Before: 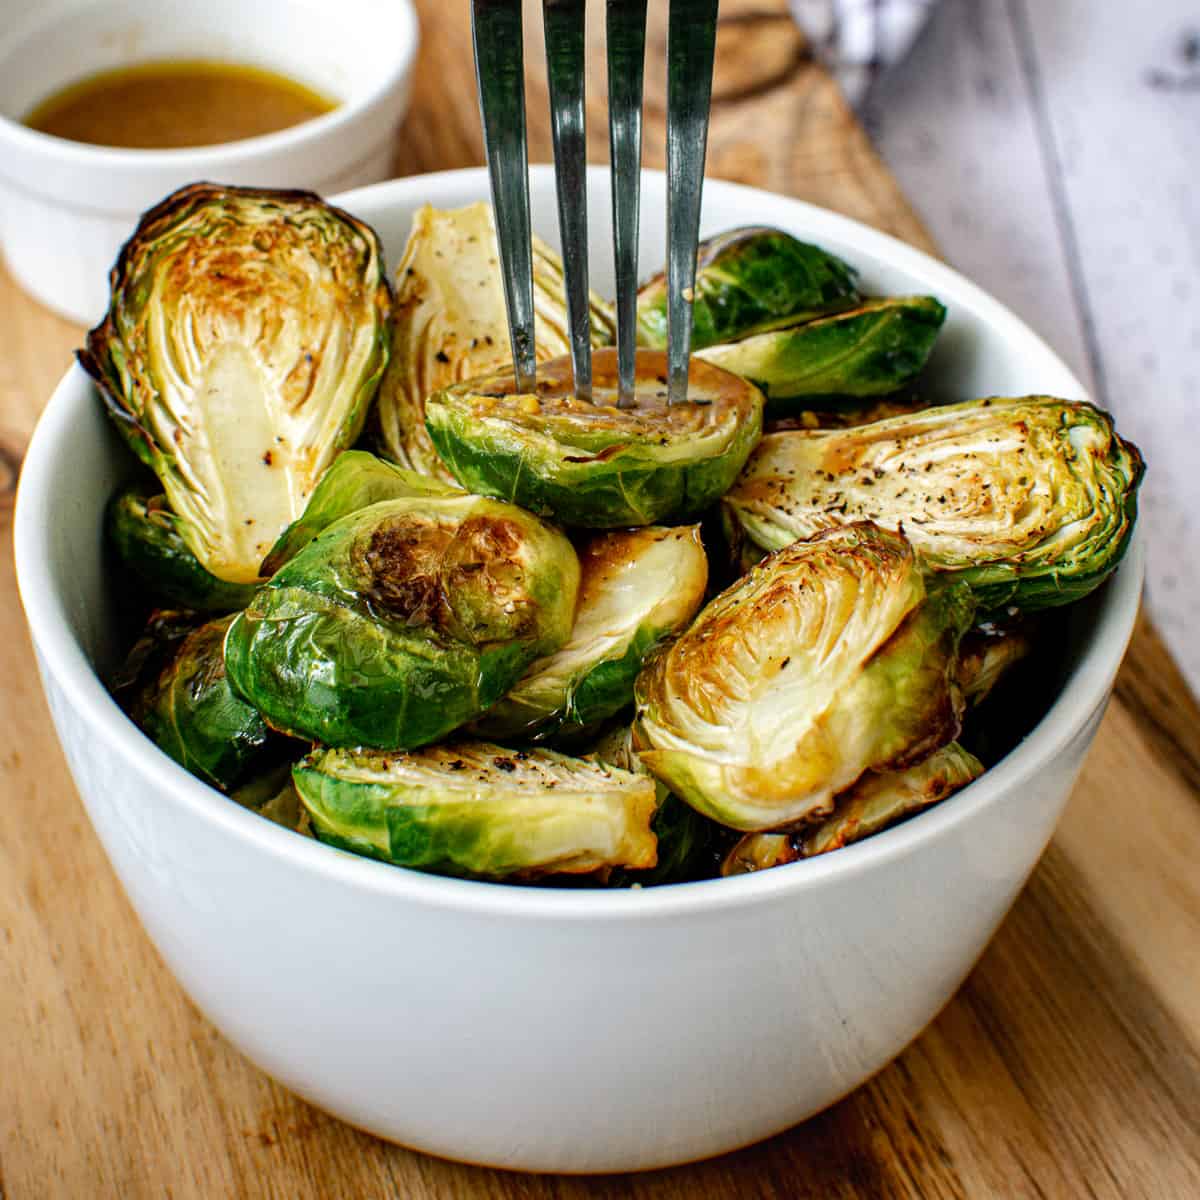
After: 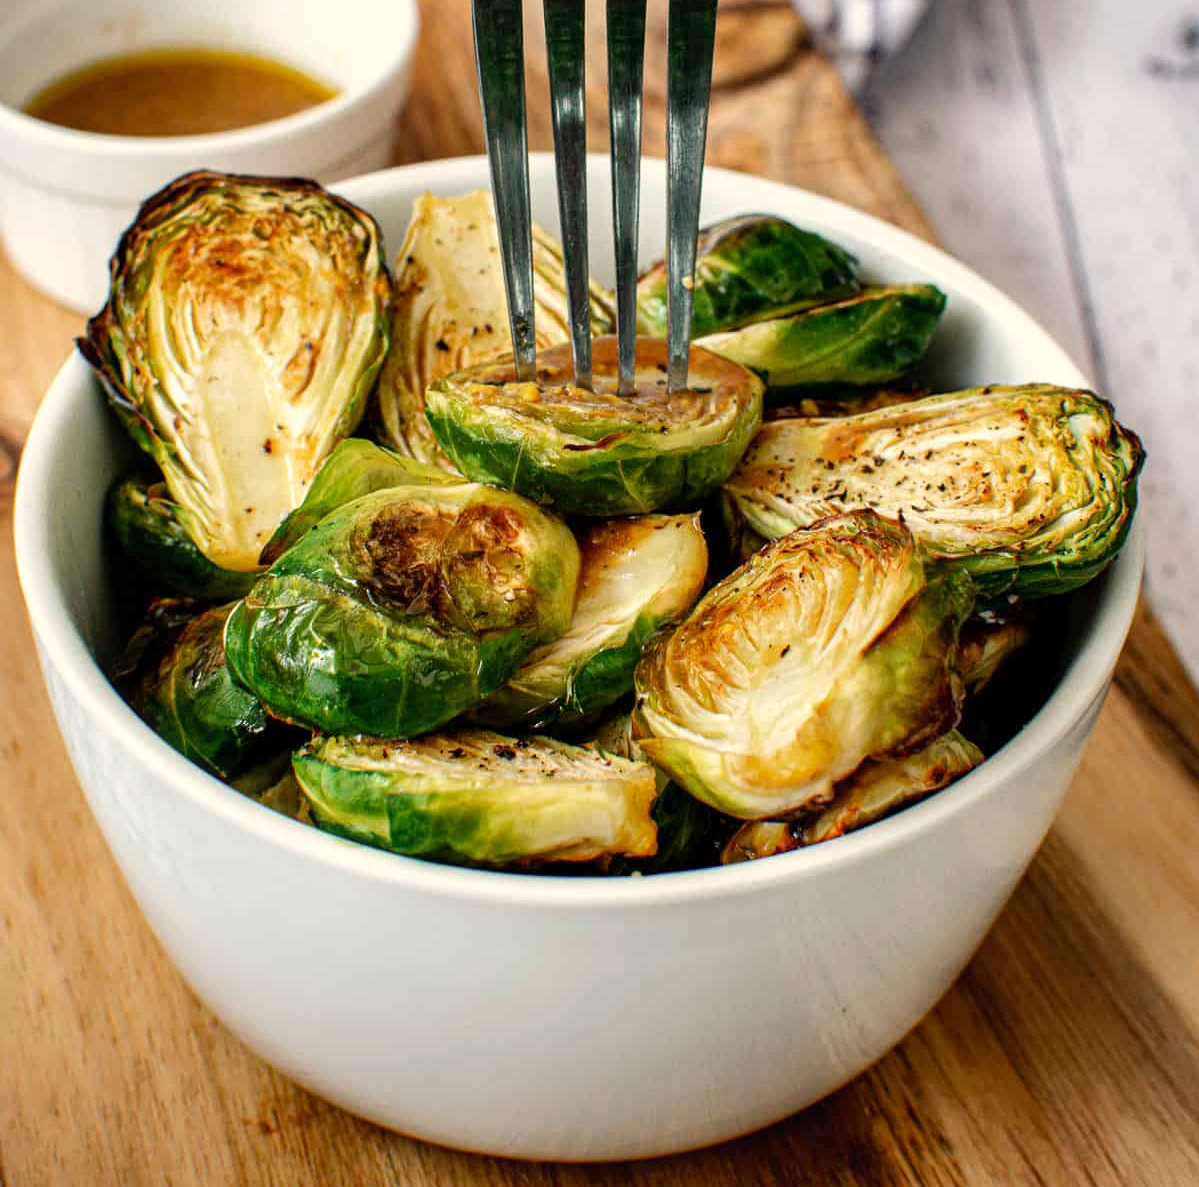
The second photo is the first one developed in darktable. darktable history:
white balance: red 1.045, blue 0.932
bloom: size 3%, threshold 100%, strength 0%
crop: top 1.049%, right 0.001%
